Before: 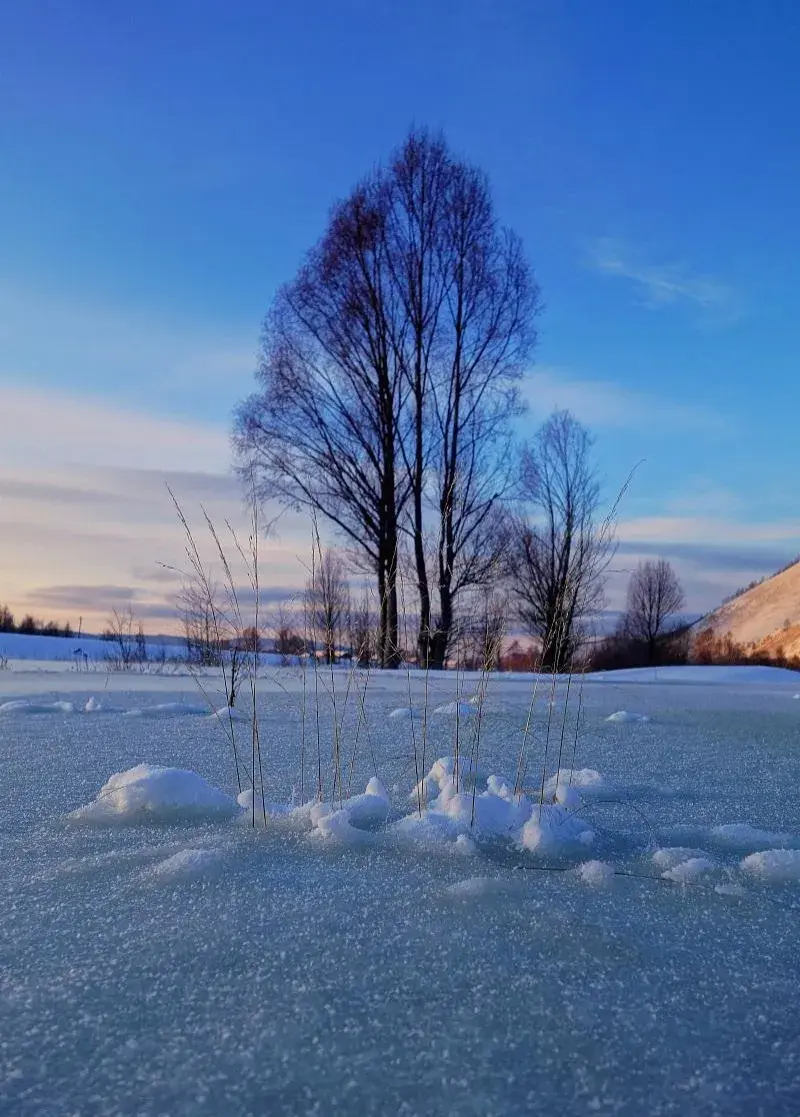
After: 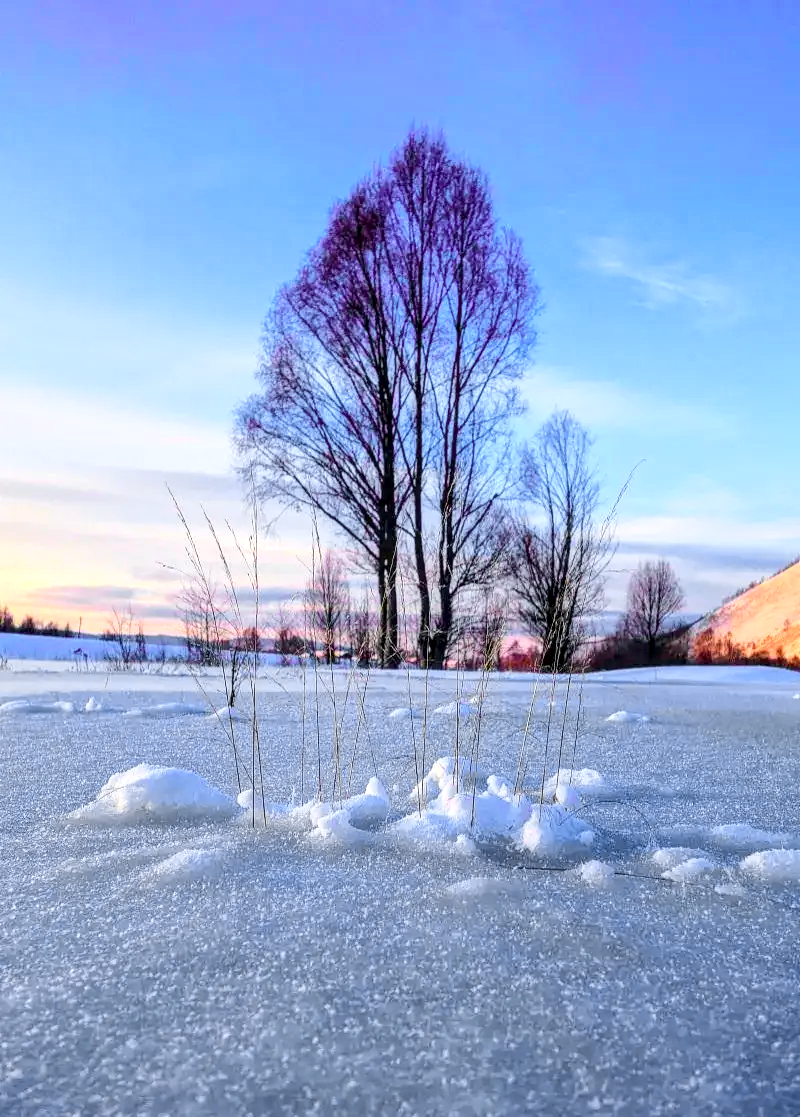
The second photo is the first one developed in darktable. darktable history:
tone curve: curves: ch0 [(0, 0.017) (0.239, 0.277) (0.508, 0.593) (0.826, 0.855) (1, 0.945)]; ch1 [(0, 0) (0.401, 0.42) (0.442, 0.47) (0.492, 0.498) (0.511, 0.504) (0.555, 0.586) (0.681, 0.739) (1, 1)]; ch2 [(0, 0) (0.411, 0.433) (0.5, 0.504) (0.545, 0.574) (1, 1)], color space Lab, independent channels, preserve colors none
exposure: black level correction 0, exposure 0.952 EV, compensate exposure bias true, compensate highlight preservation false
local contrast: highlights 59%, detail 145%
